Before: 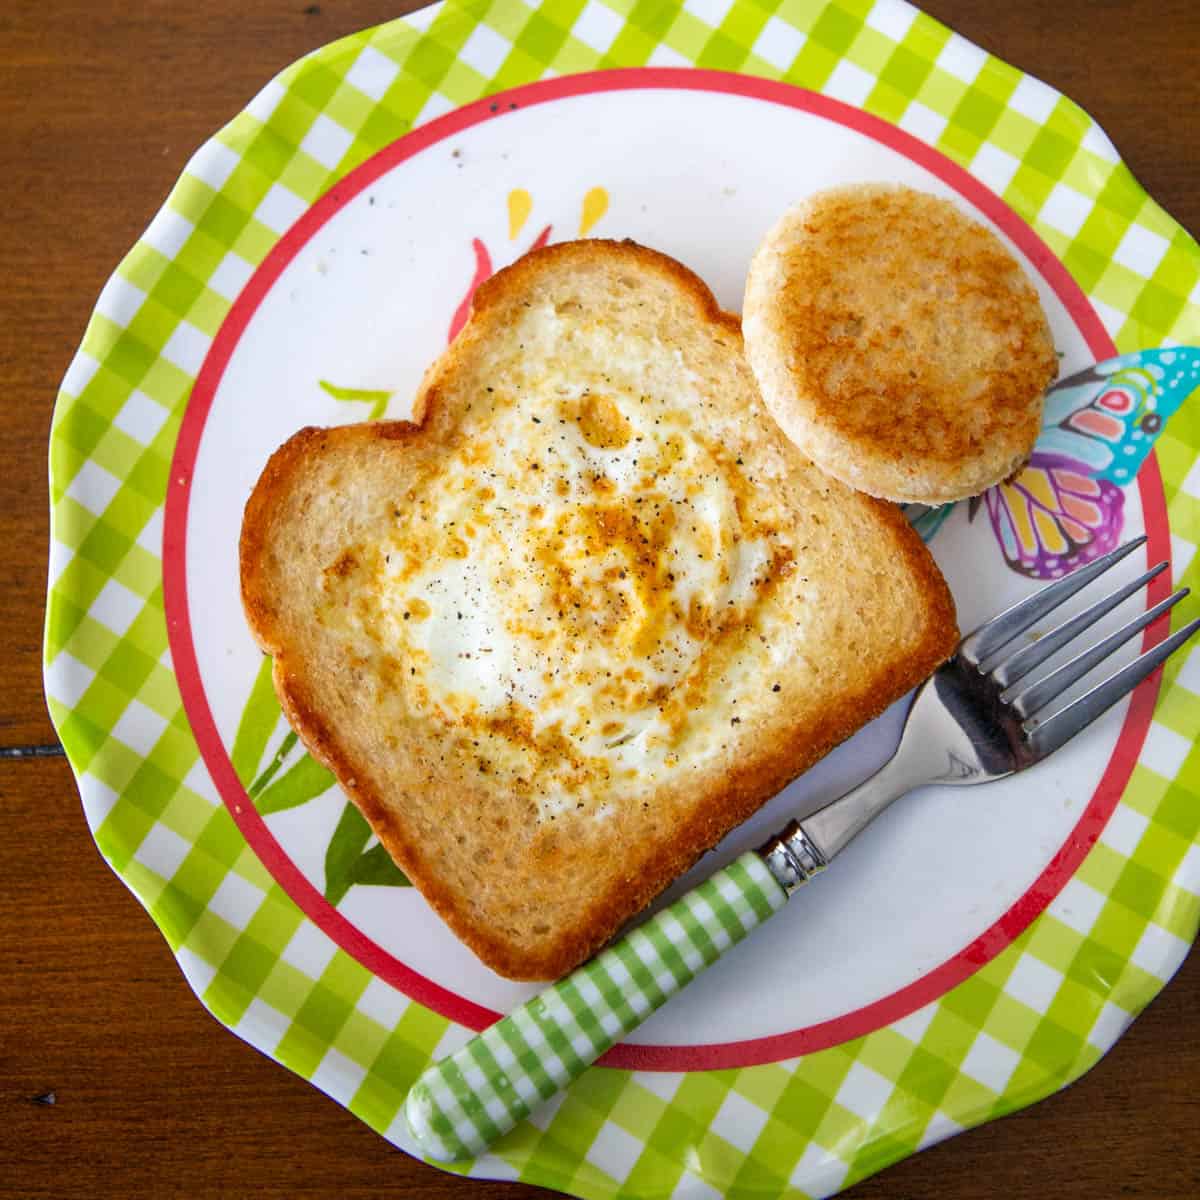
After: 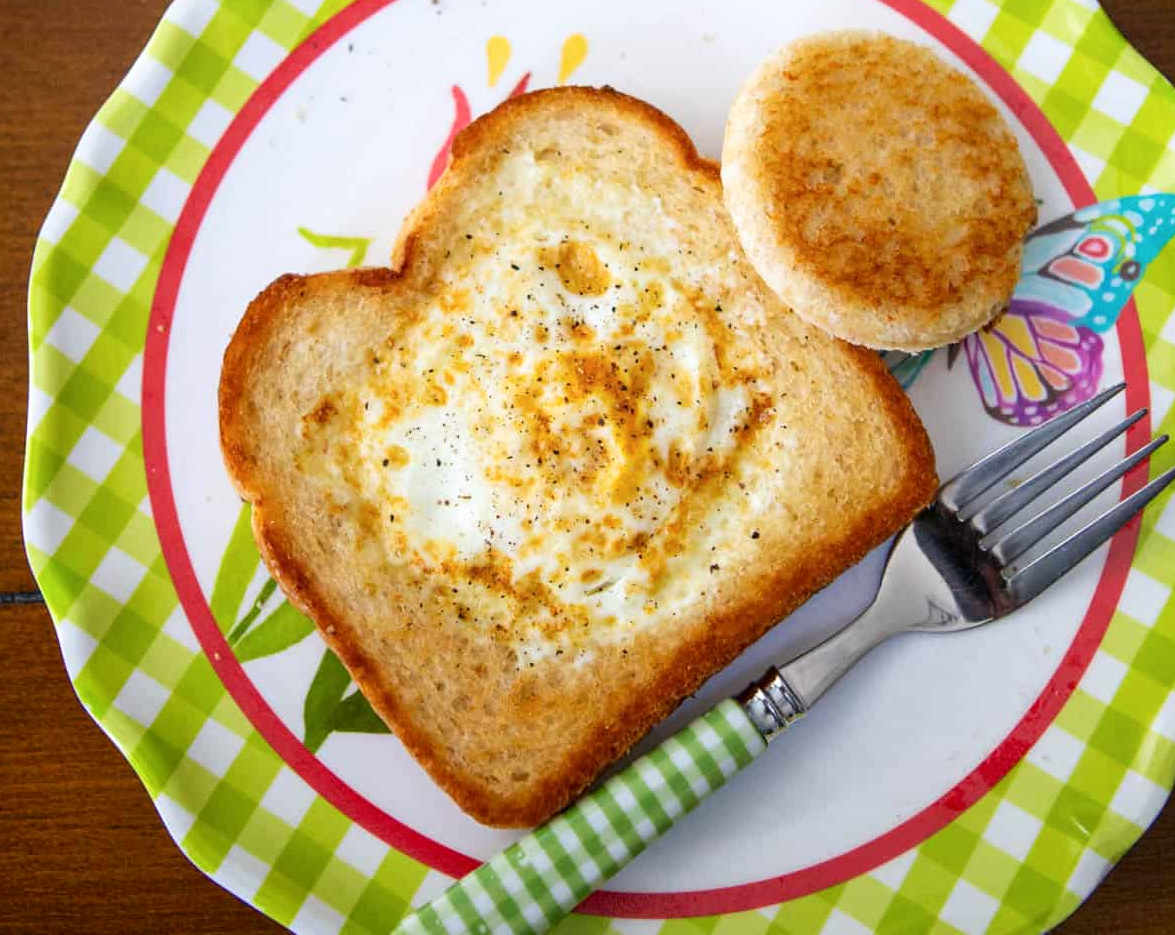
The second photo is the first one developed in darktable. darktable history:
shadows and highlights: shadows -30, highlights 30
crop and rotate: left 1.814%, top 12.818%, right 0.25%, bottom 9.225%
